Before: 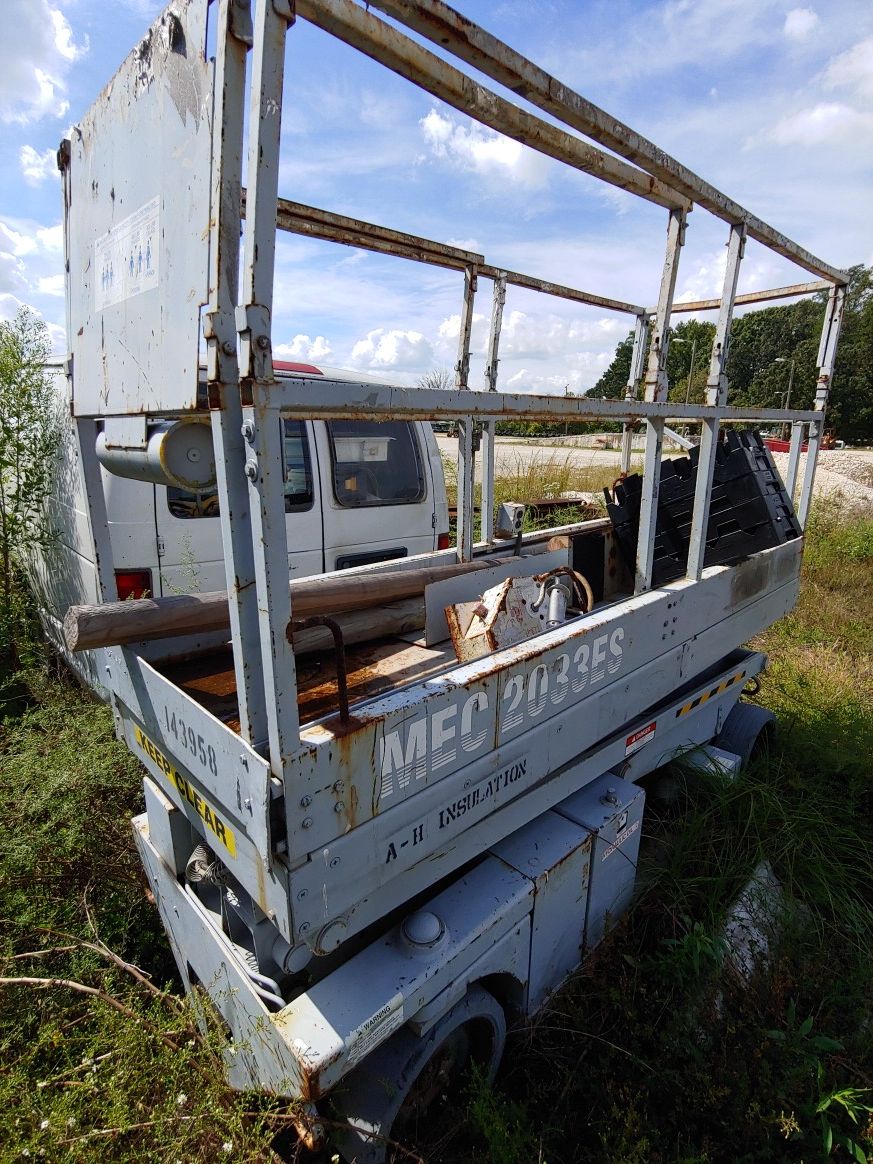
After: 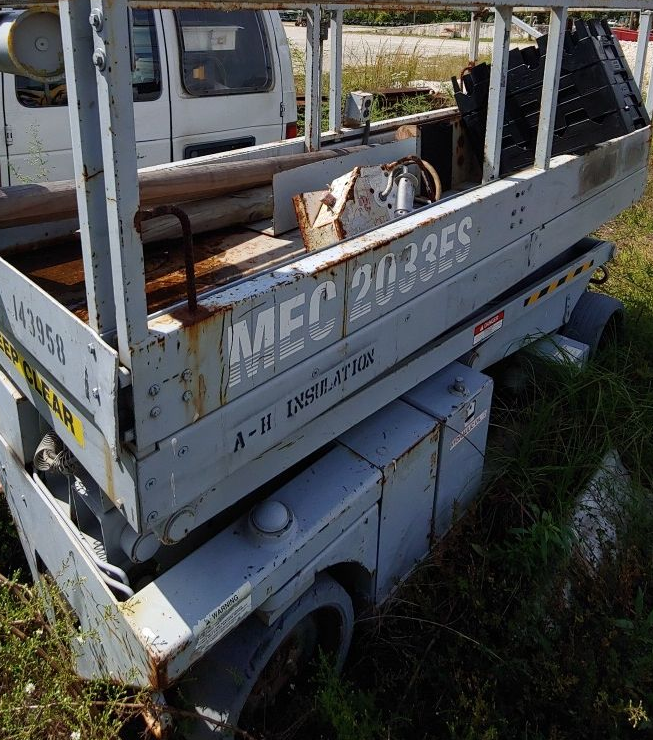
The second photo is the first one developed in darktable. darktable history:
crop and rotate: left 17.463%, top 35.358%, right 7.637%, bottom 0.986%
contrast brightness saturation: contrast 0.009, saturation -0.059
